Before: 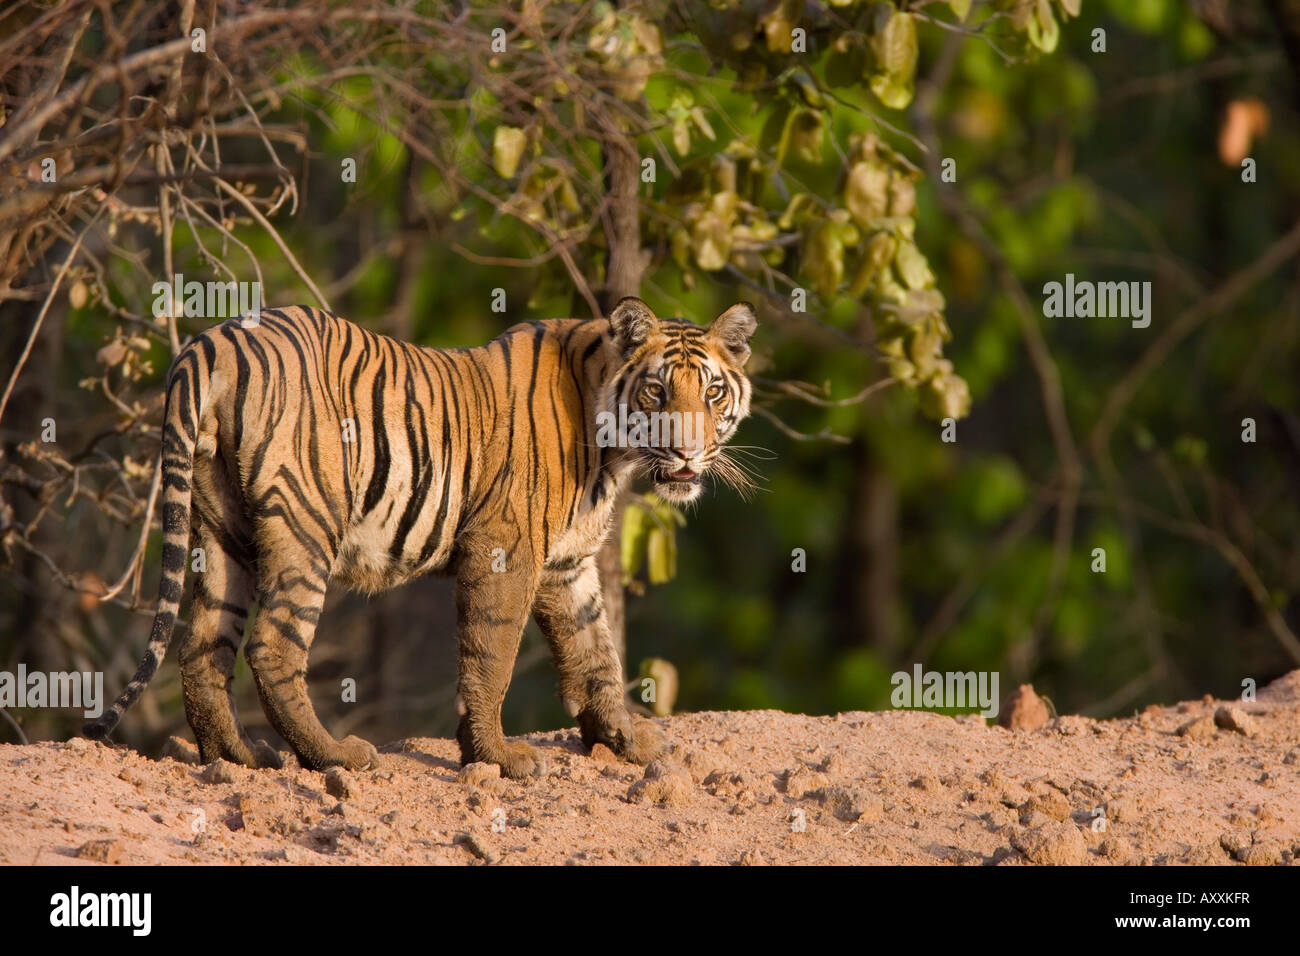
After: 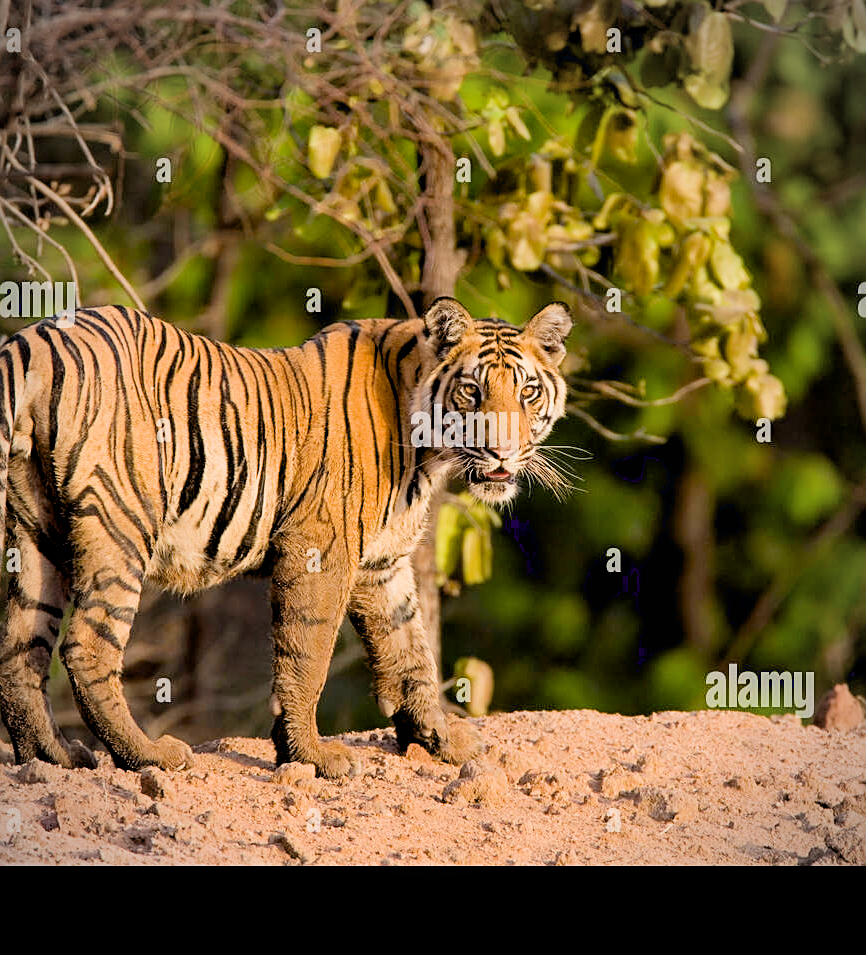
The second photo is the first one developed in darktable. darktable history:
shadows and highlights: radius 108.52, shadows 23.73, highlights -59.32, low approximation 0.01, soften with gaussian
crop and rotate: left 14.292%, right 19.041%
filmic rgb: black relative exposure -7.48 EV, white relative exposure 4.83 EV, hardness 3.4, color science v6 (2022)
vignetting: on, module defaults
sharpen: on, module defaults
exposure: black level correction 0.008, exposure 0.979 EV, compensate highlight preservation false
